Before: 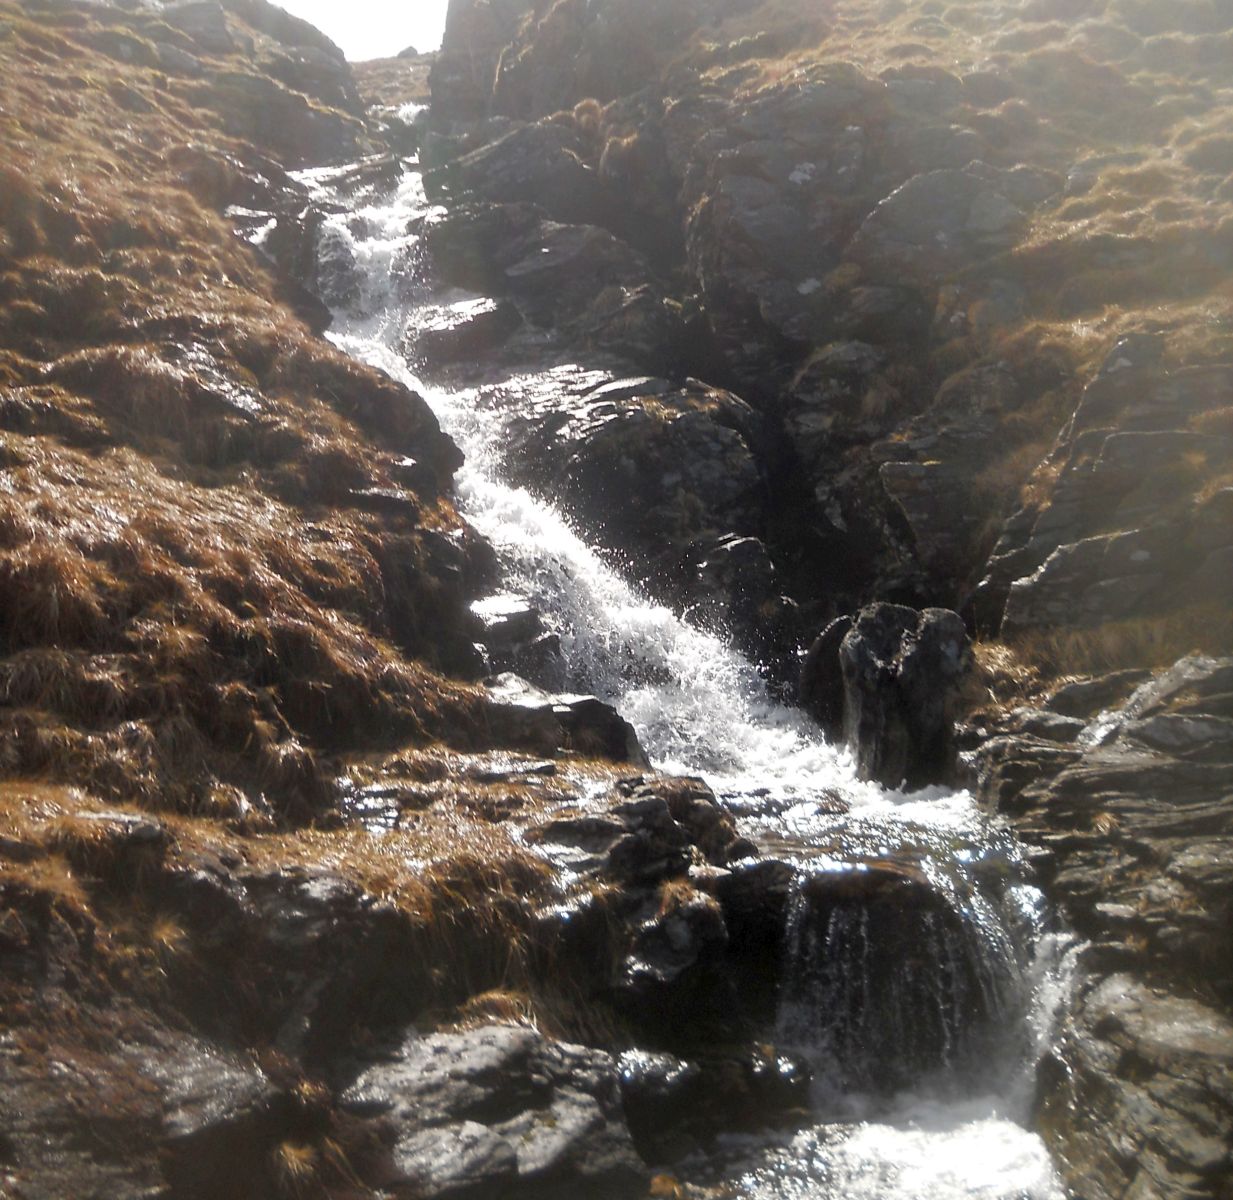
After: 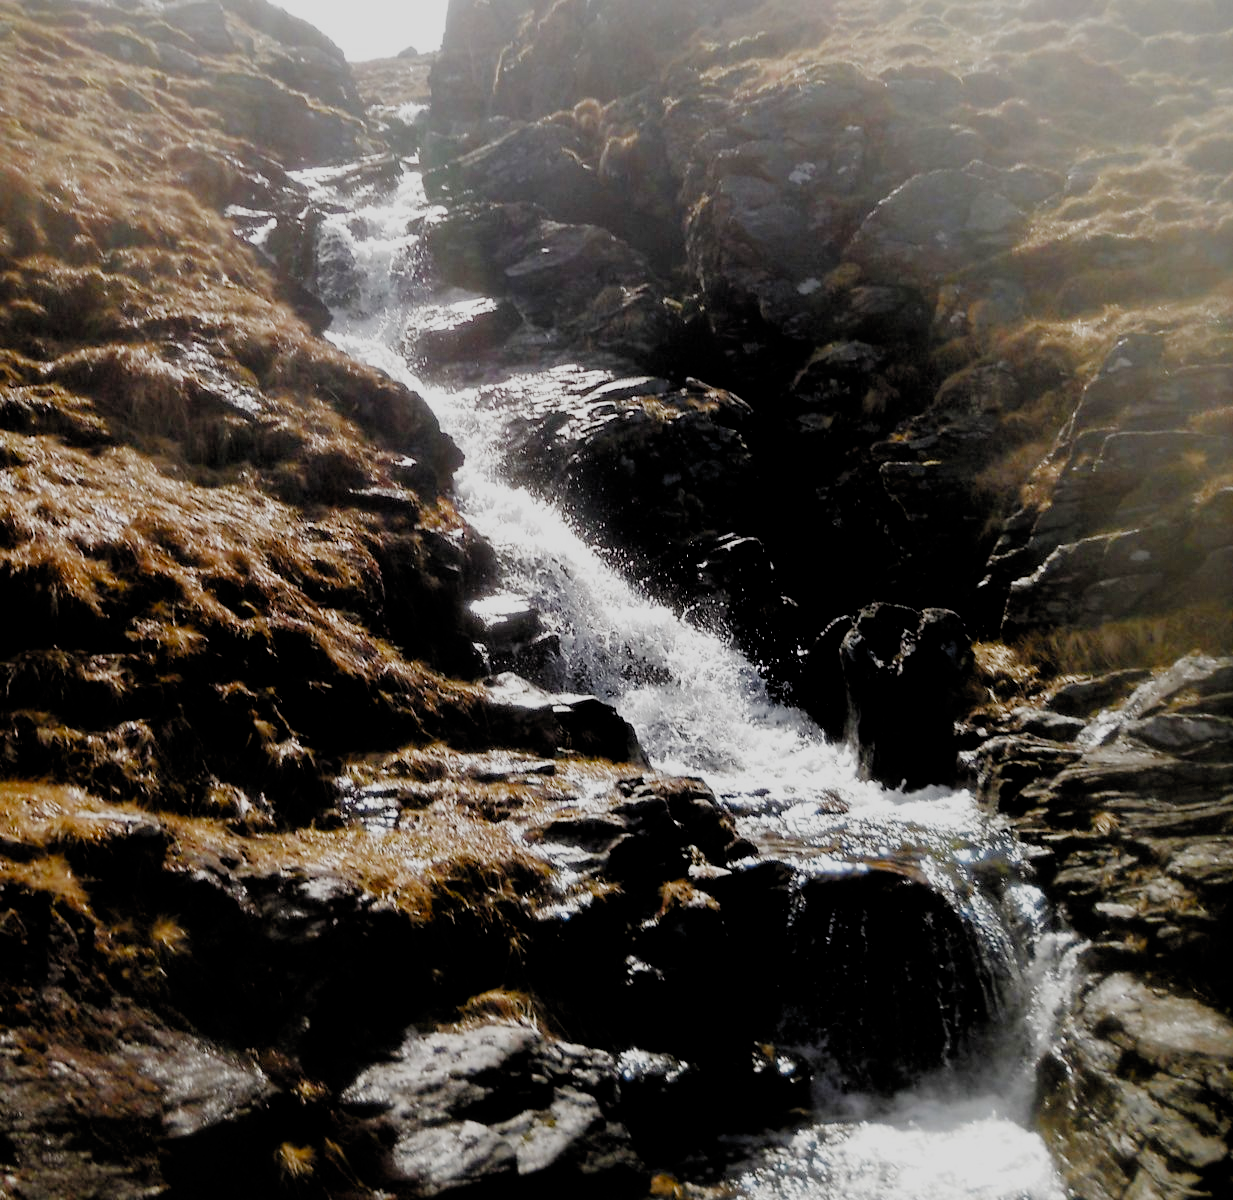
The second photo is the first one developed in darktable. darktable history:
filmic rgb: black relative exposure -2.85 EV, white relative exposure 4.56 EV, hardness 1.77, contrast 1.25, preserve chrominance no, color science v5 (2021)
contrast brightness saturation: contrast 0.01, saturation -0.05
